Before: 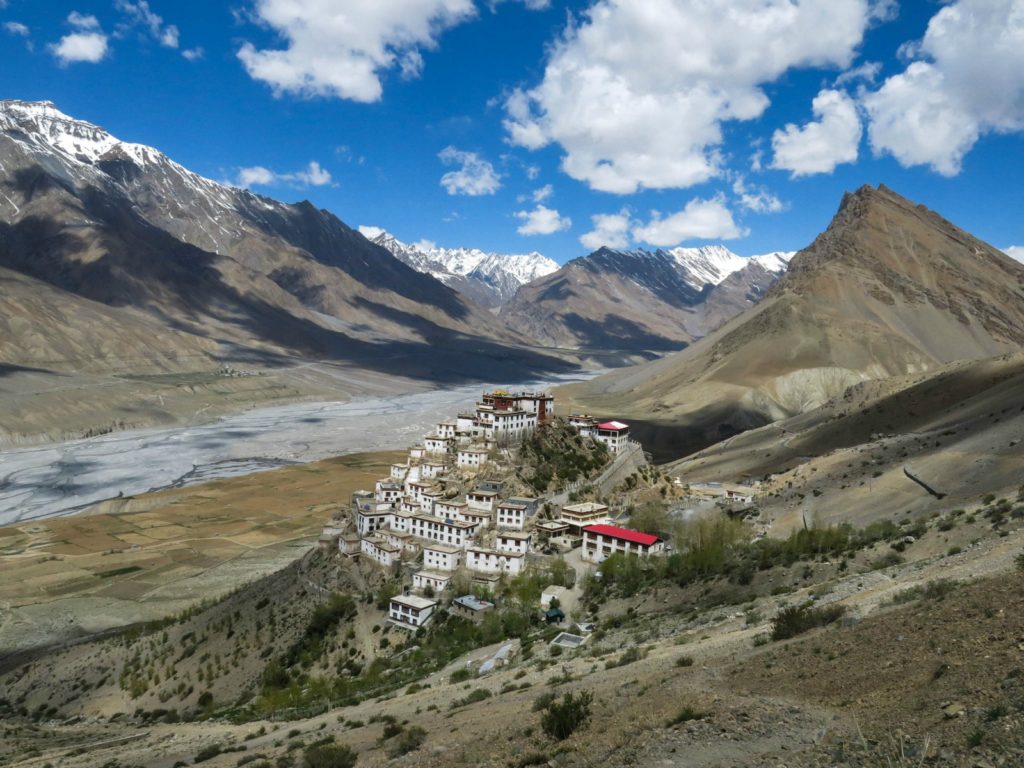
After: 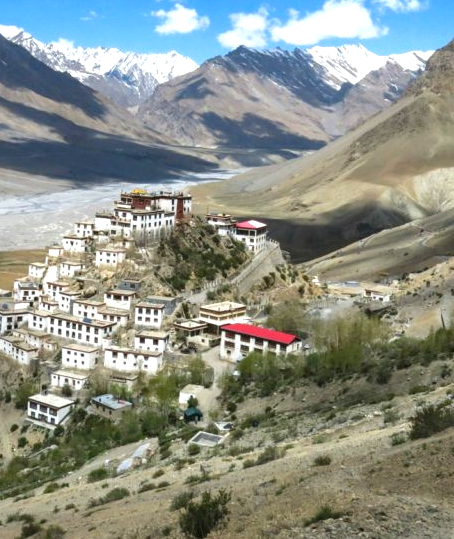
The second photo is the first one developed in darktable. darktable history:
crop: left 35.377%, top 26.248%, right 20.203%, bottom 3.456%
exposure: exposure 0.729 EV, compensate highlight preservation false
